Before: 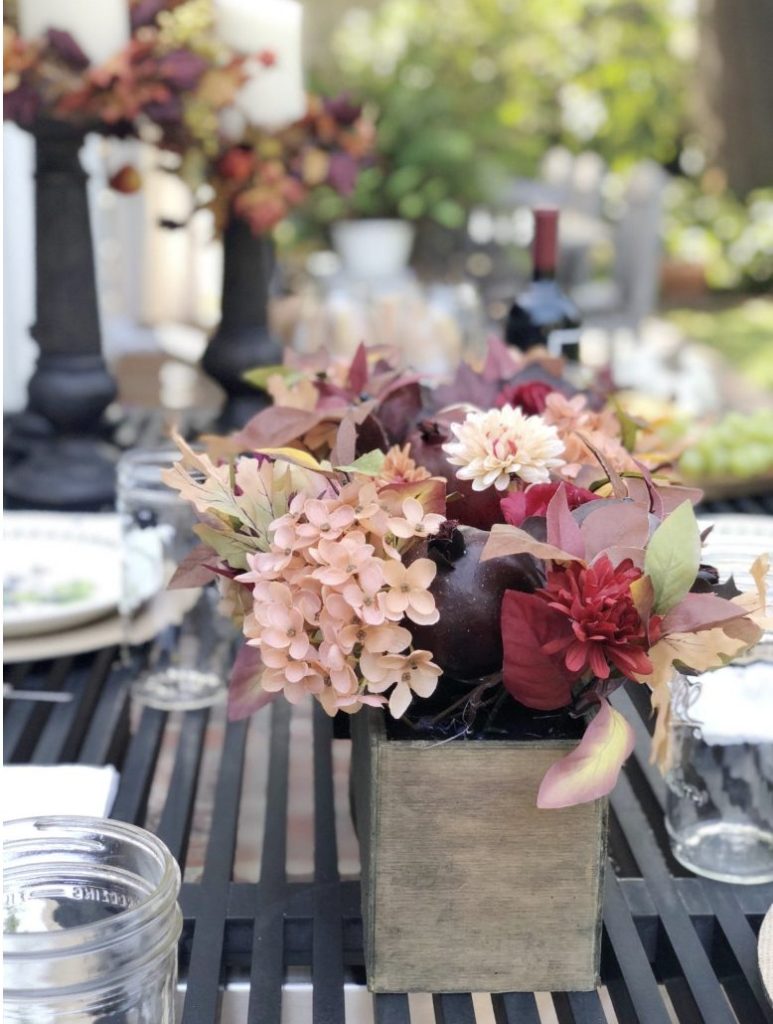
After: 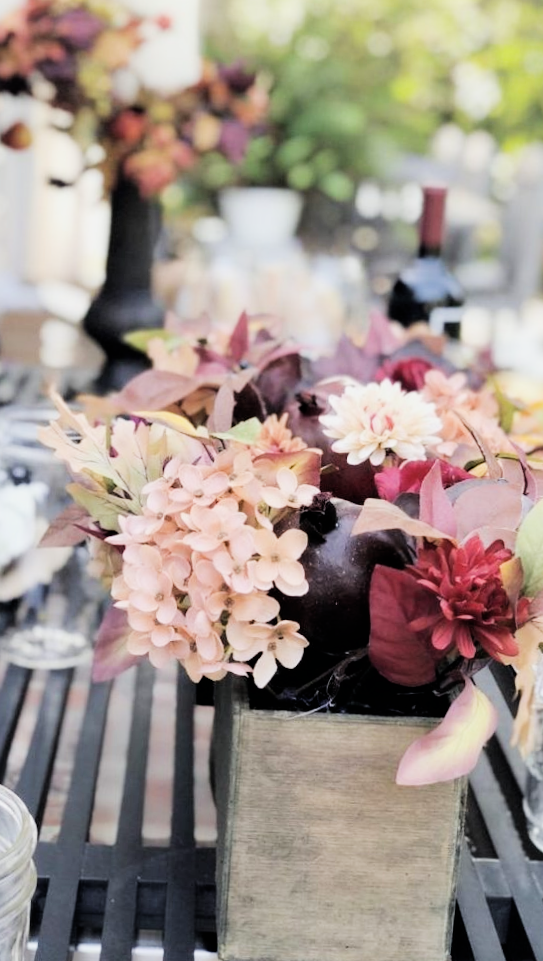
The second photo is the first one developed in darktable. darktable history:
exposure: black level correction -0.002, exposure 0.541 EV, compensate highlight preservation false
color correction: highlights a* -0.184, highlights b* -0.098
filmic rgb: black relative exposure -5.03 EV, white relative exposure 3.96 EV, hardness 2.9, contrast 1.301, highlights saturation mix -31.21%, iterations of high-quality reconstruction 0
crop and rotate: angle -2.85°, left 14.141%, top 0.034%, right 11.048%, bottom 0.026%
